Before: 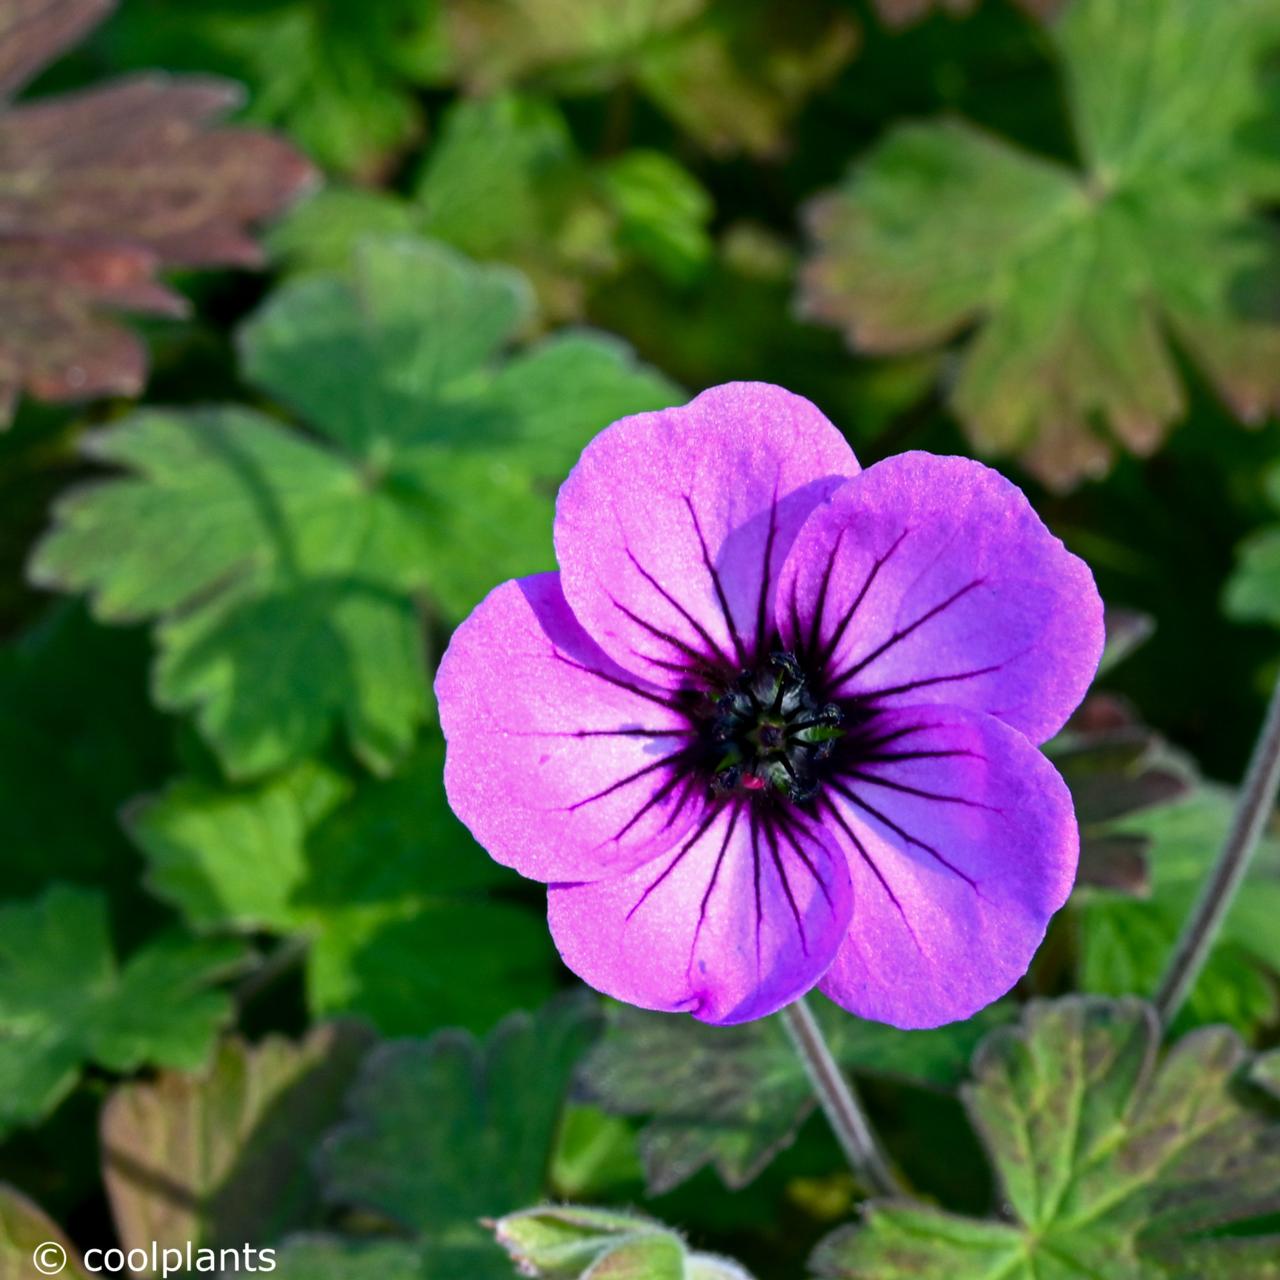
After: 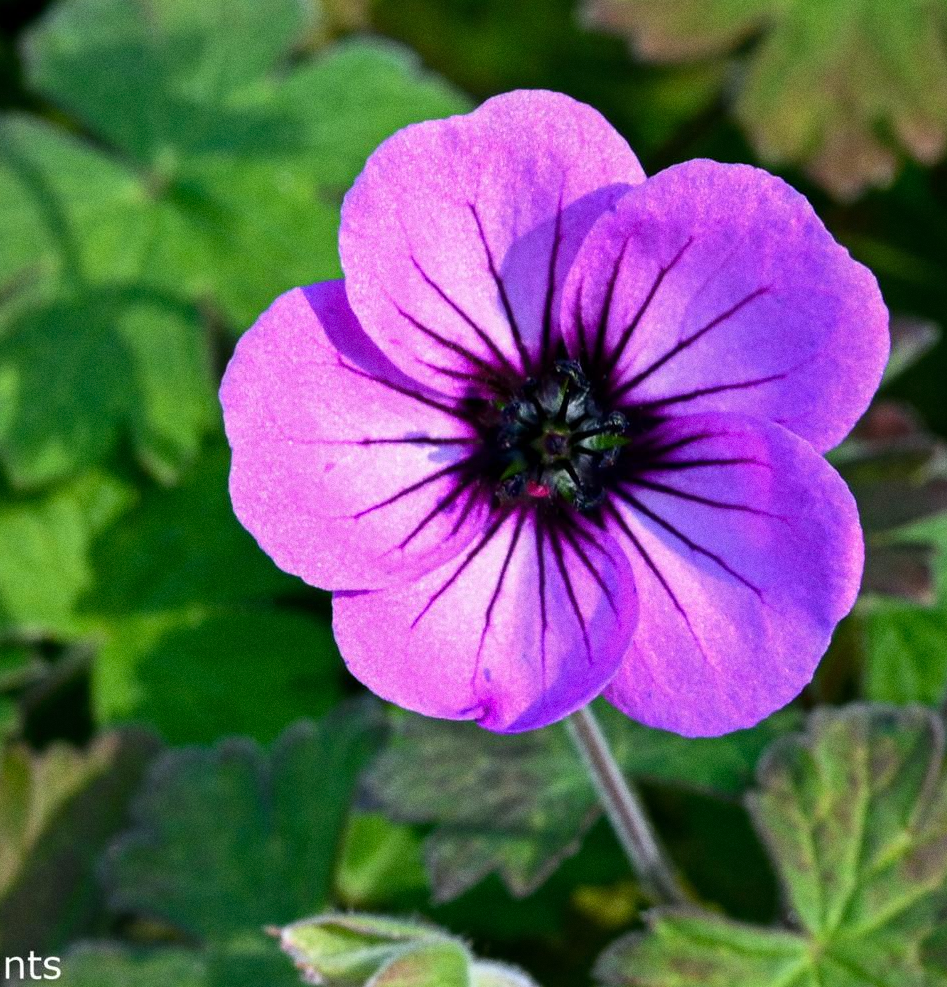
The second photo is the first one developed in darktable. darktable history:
grain: coarseness 0.47 ISO
crop: left 16.871%, top 22.857%, right 9.116%
